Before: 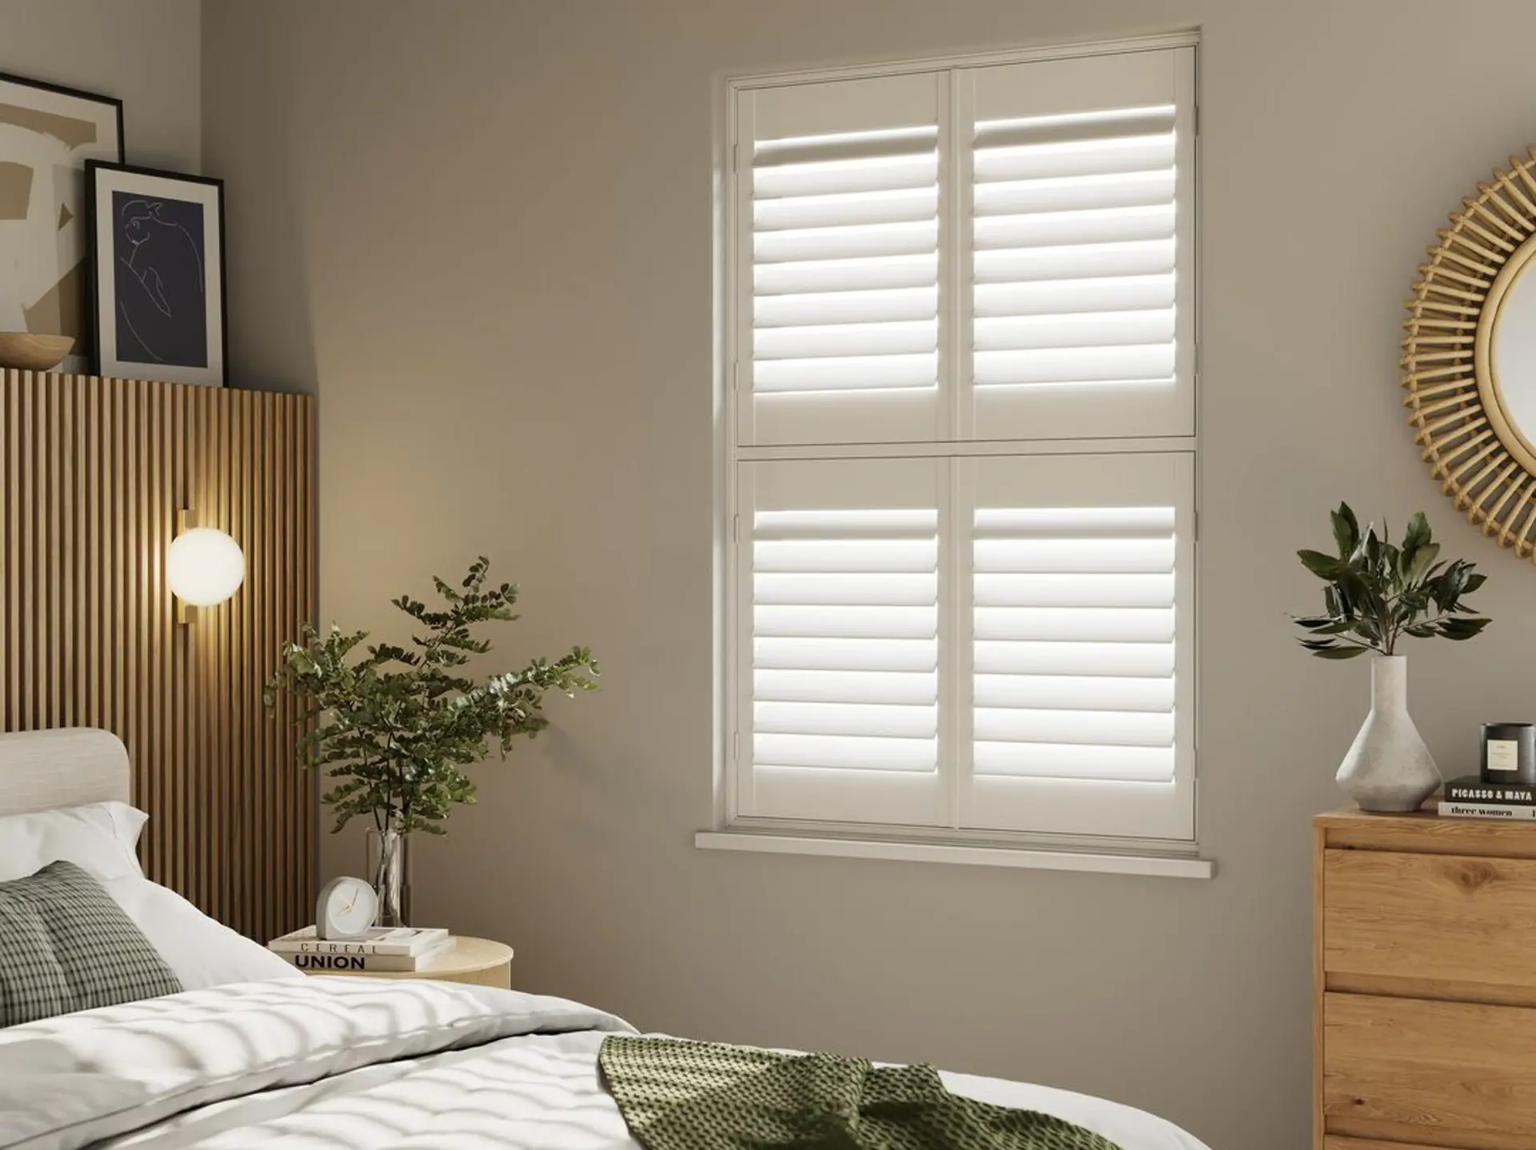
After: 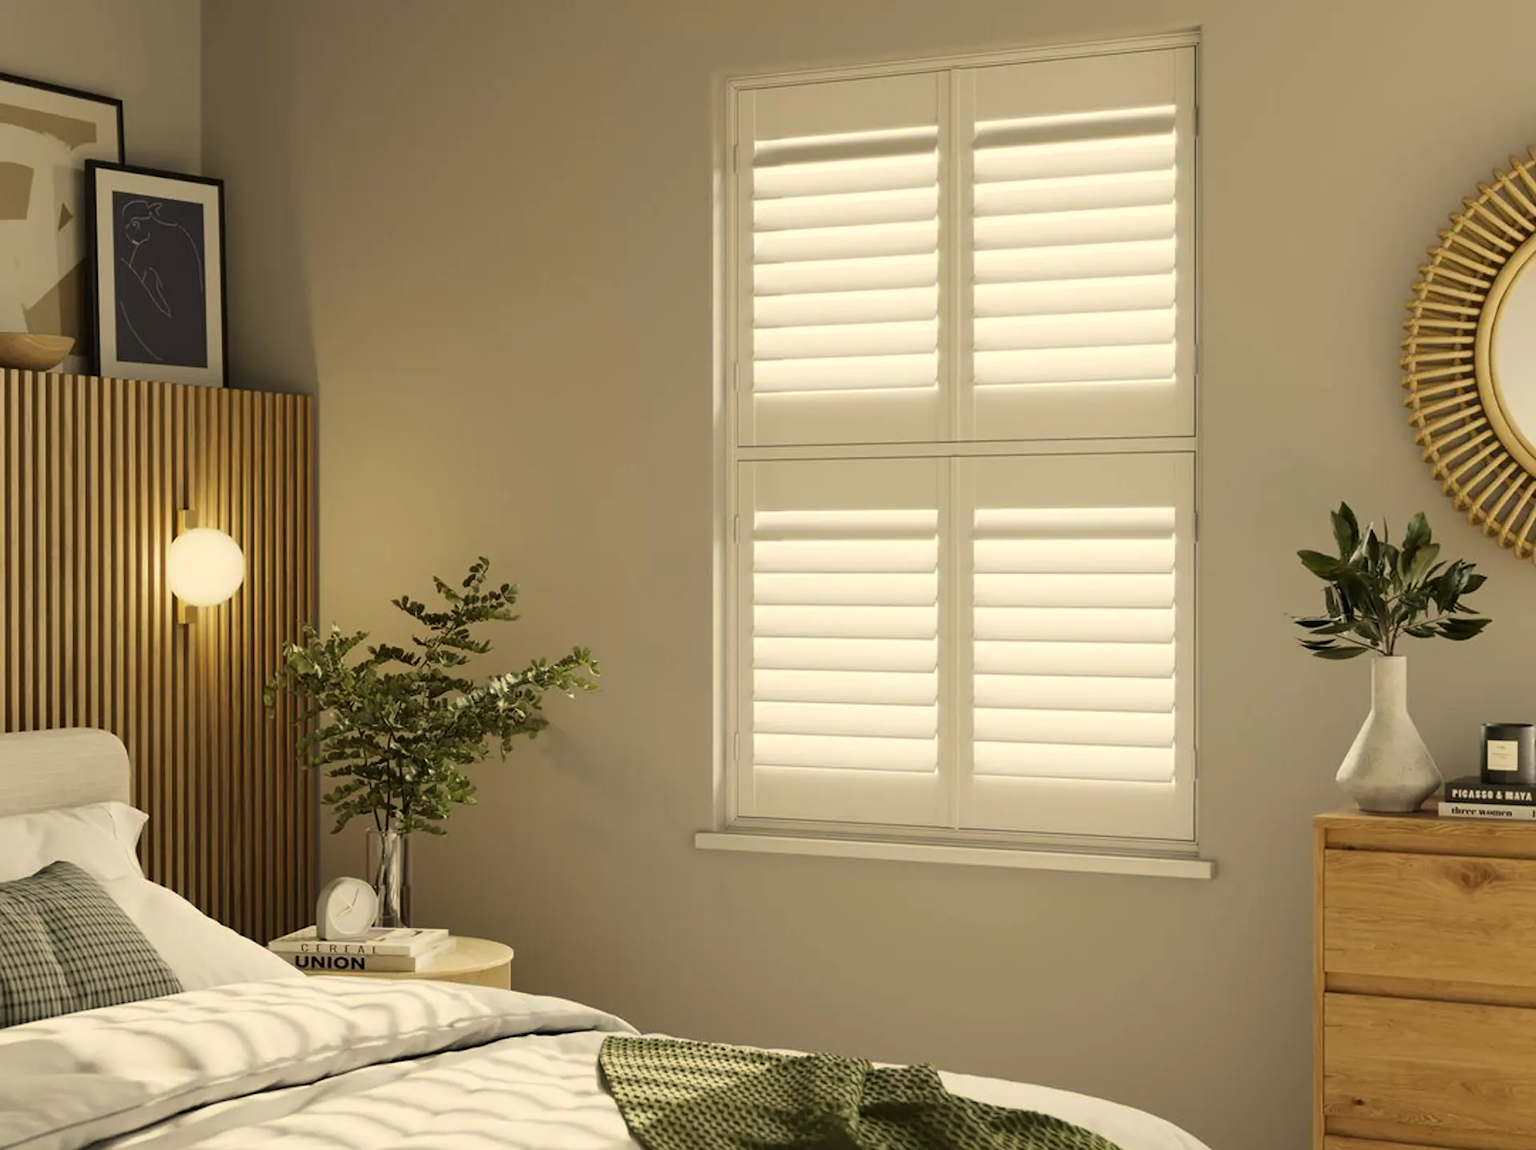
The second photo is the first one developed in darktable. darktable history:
color correction: highlights a* 1.39, highlights b* 17.83
white balance: red 1, blue 1
